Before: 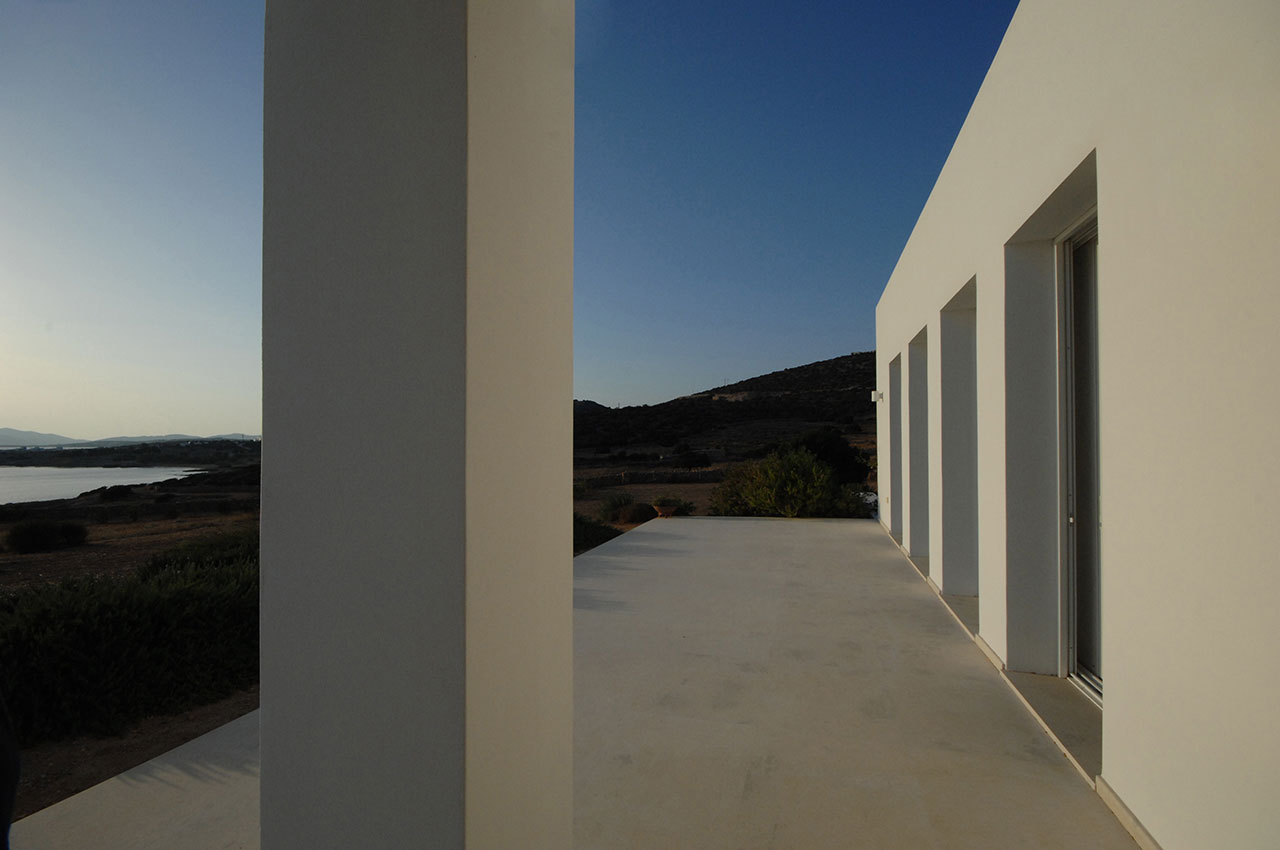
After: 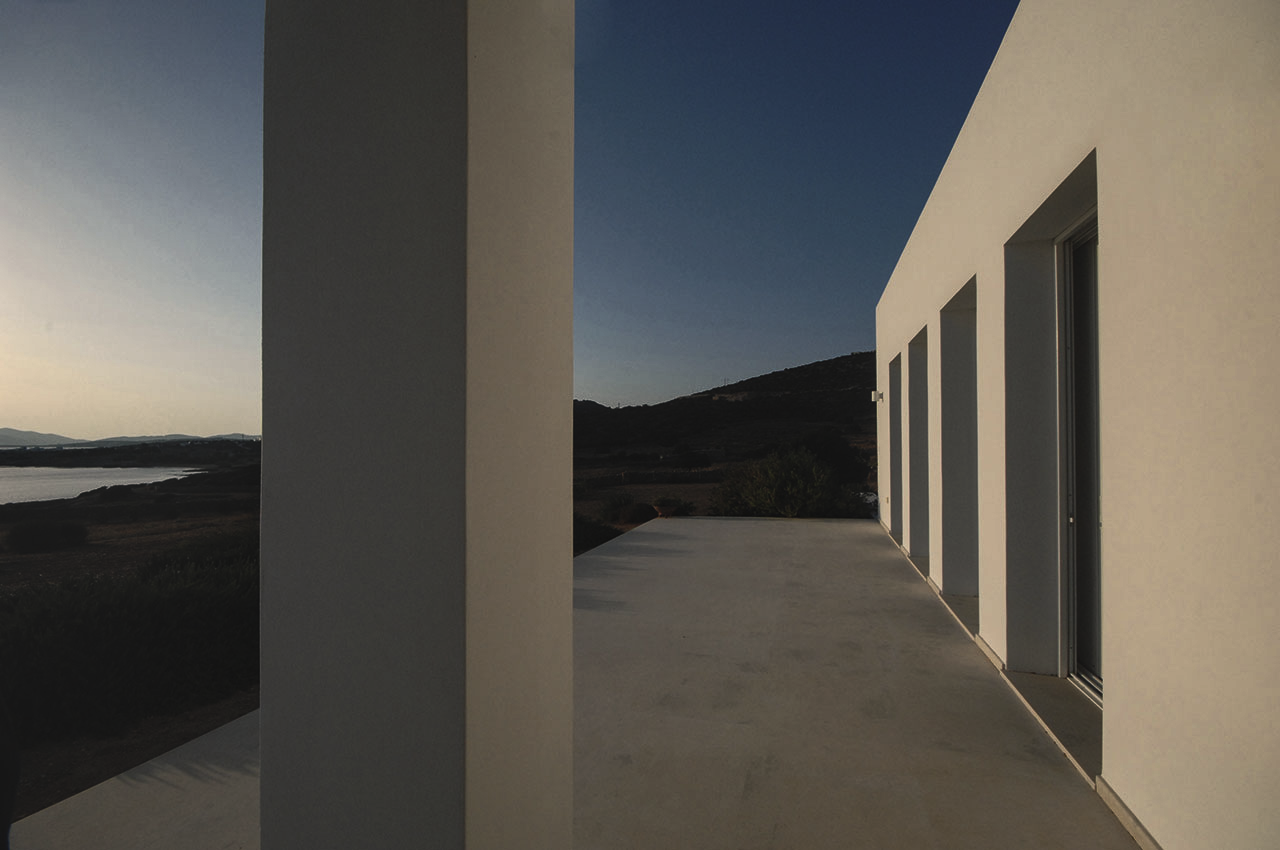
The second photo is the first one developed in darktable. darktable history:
tone equalizer: on, module defaults
local contrast: on, module defaults
color balance rgb: highlights gain › chroma 2.977%, highlights gain › hue 60.16°, global offset › luminance 1.995%, perceptual saturation grading › global saturation 0.297%, perceptual brilliance grading › highlights 3.785%, perceptual brilliance grading › mid-tones -17.306%, perceptual brilliance grading › shadows -40.995%
